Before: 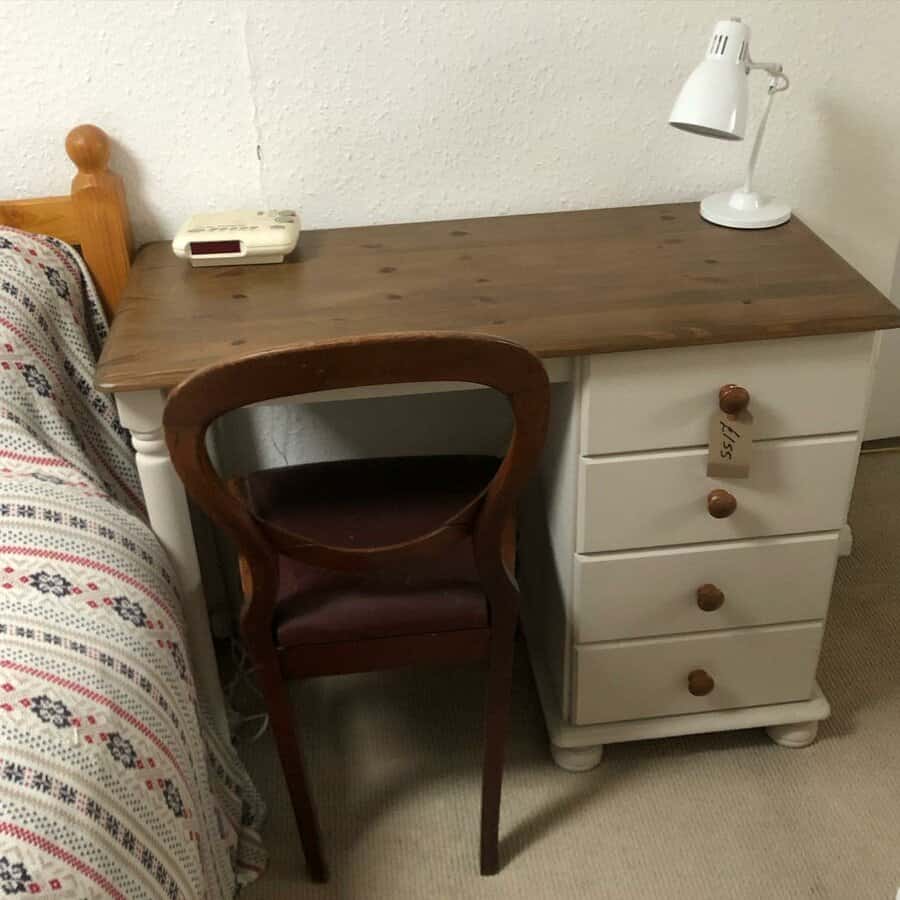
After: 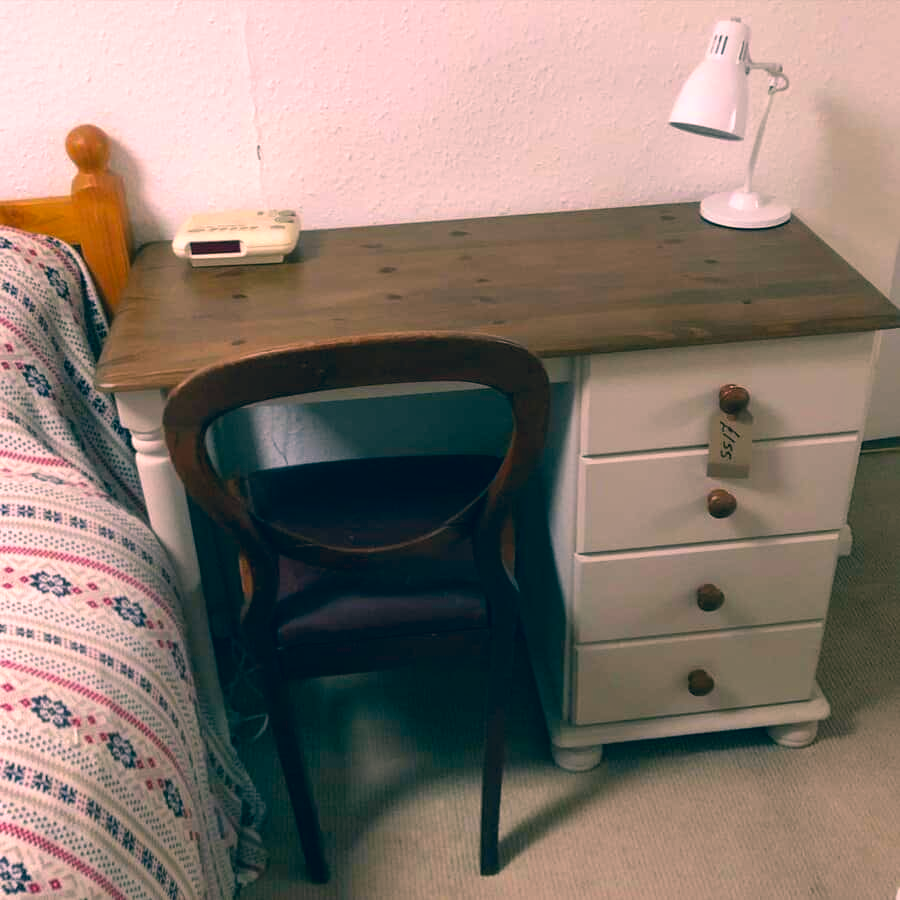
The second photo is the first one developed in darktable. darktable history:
local contrast: highlights 102%, shadows 98%, detail 120%, midtone range 0.2
color correction: highlights a* 16.32, highlights b* 0.311, shadows a* -15.43, shadows b* -14.66, saturation 1.48
